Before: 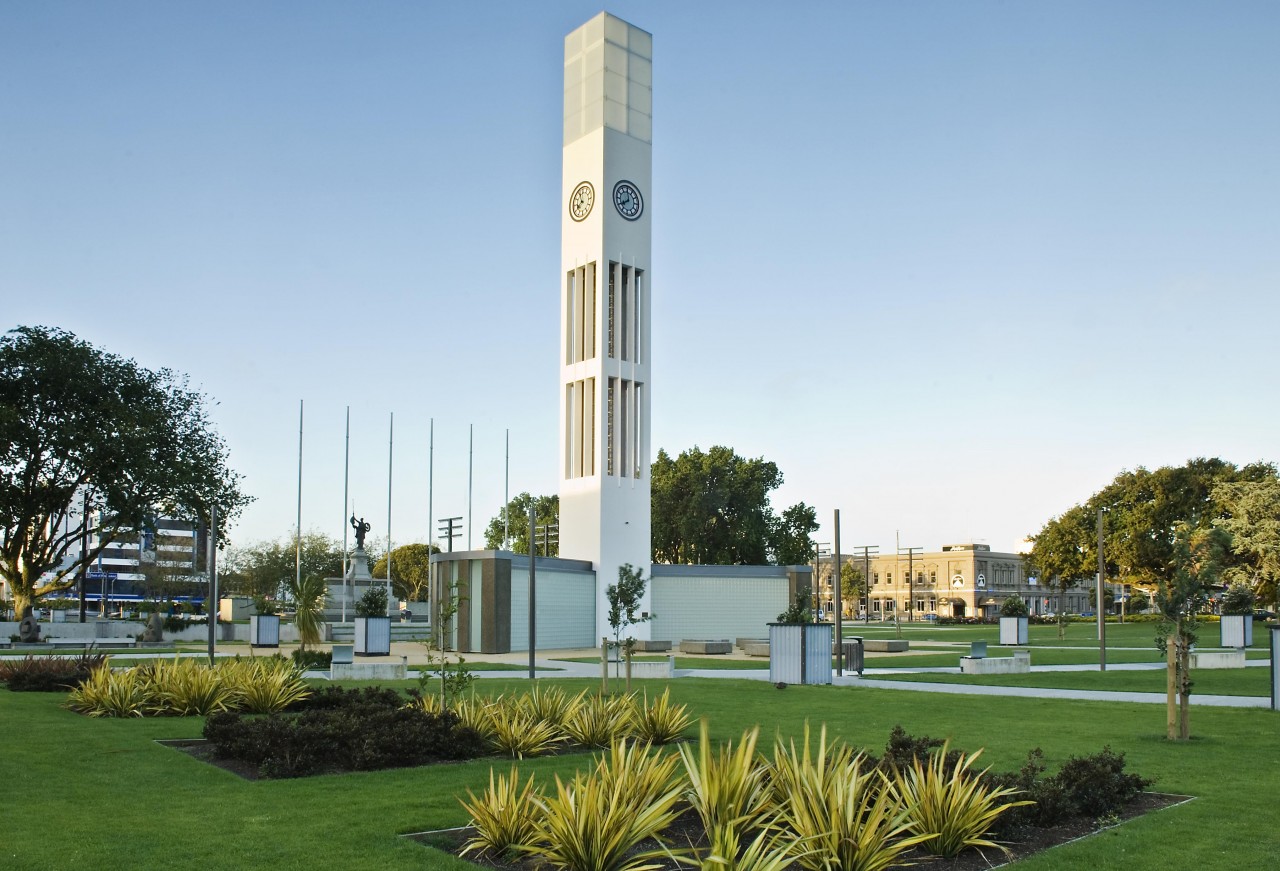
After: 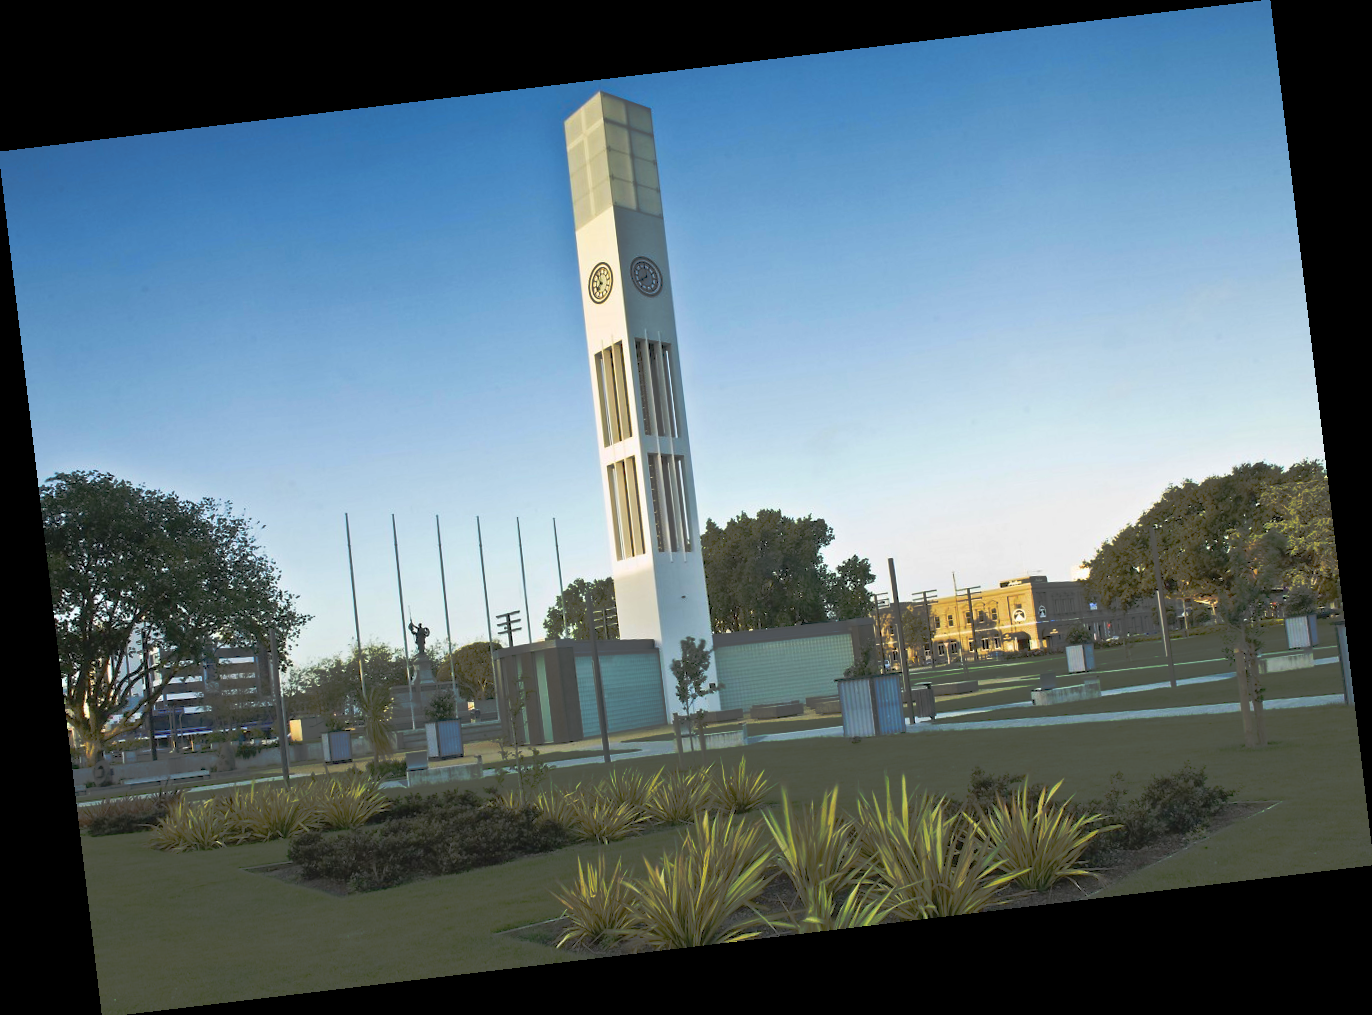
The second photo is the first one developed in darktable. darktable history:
crop and rotate: left 0.126%
rotate and perspective: rotation -6.83°, automatic cropping off
tone curve: curves: ch0 [(0, 0) (0.003, 0.032) (0.53, 0.368) (0.901, 0.866) (1, 1)], preserve colors none
